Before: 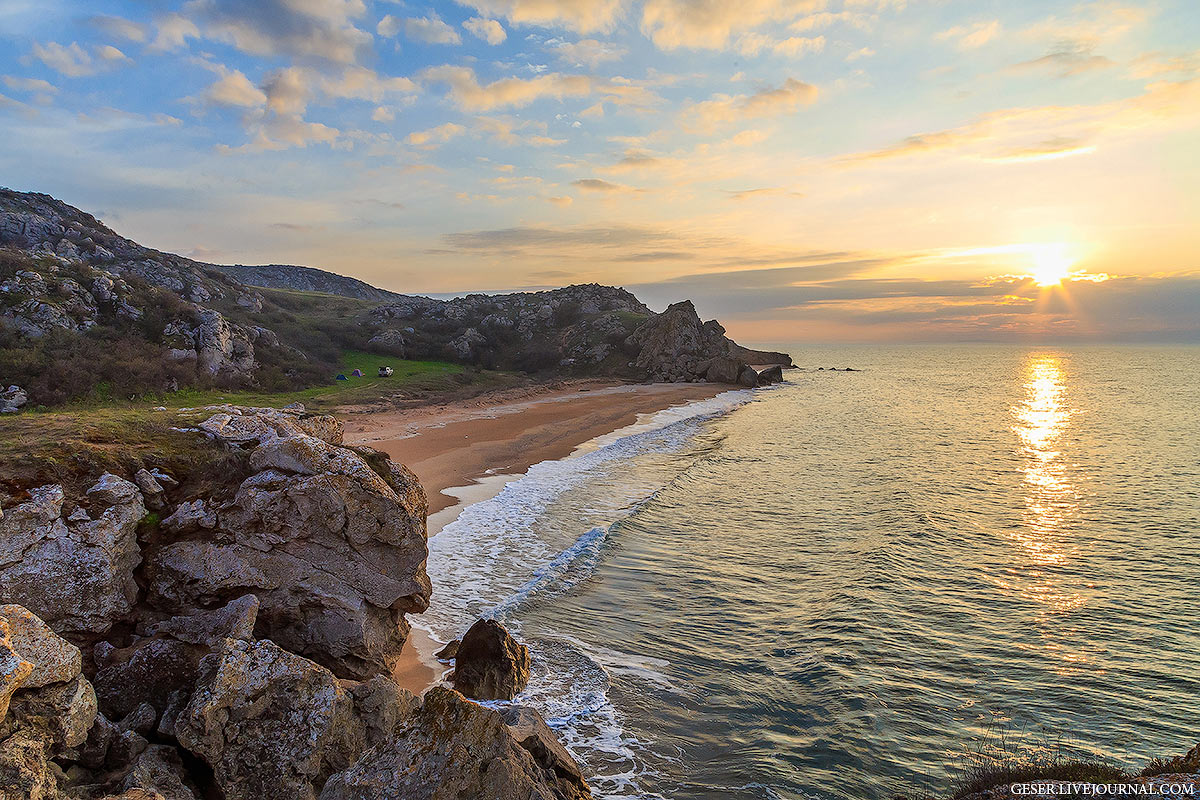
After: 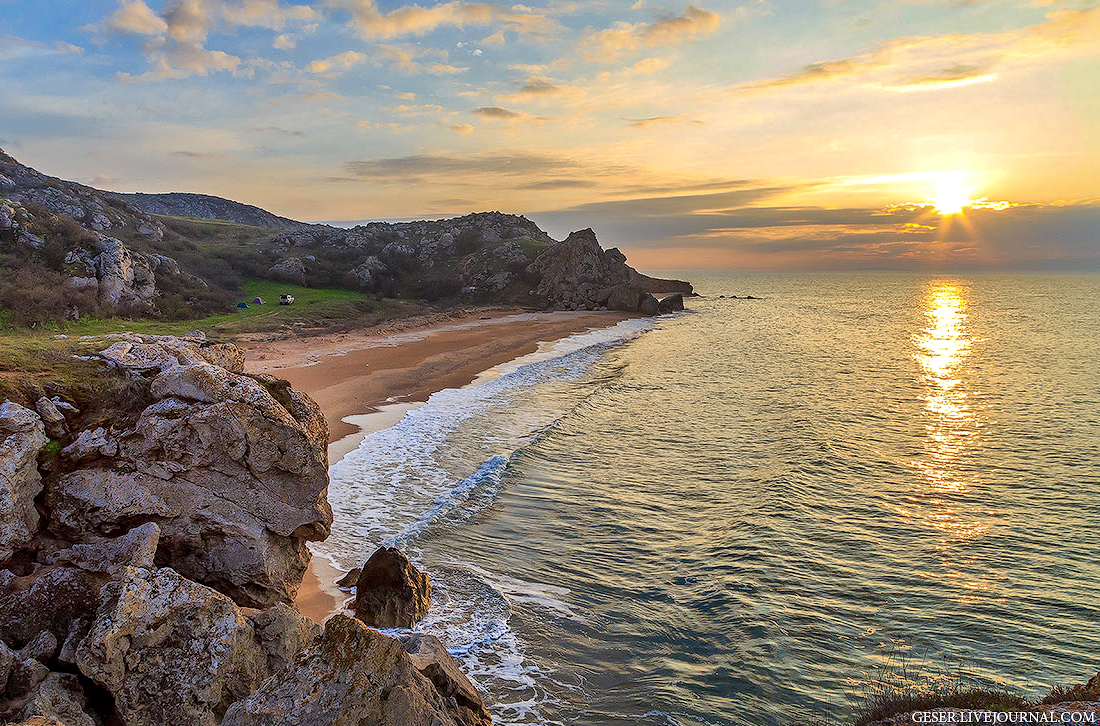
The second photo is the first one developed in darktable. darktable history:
shadows and highlights: on, module defaults
local contrast: mode bilateral grid, contrast 20, coarseness 50, detail 148%, midtone range 0.2
crop and rotate: left 8.262%, top 9.226%
contrast brightness saturation: contrast 0.1, brightness 0.03, saturation 0.09
